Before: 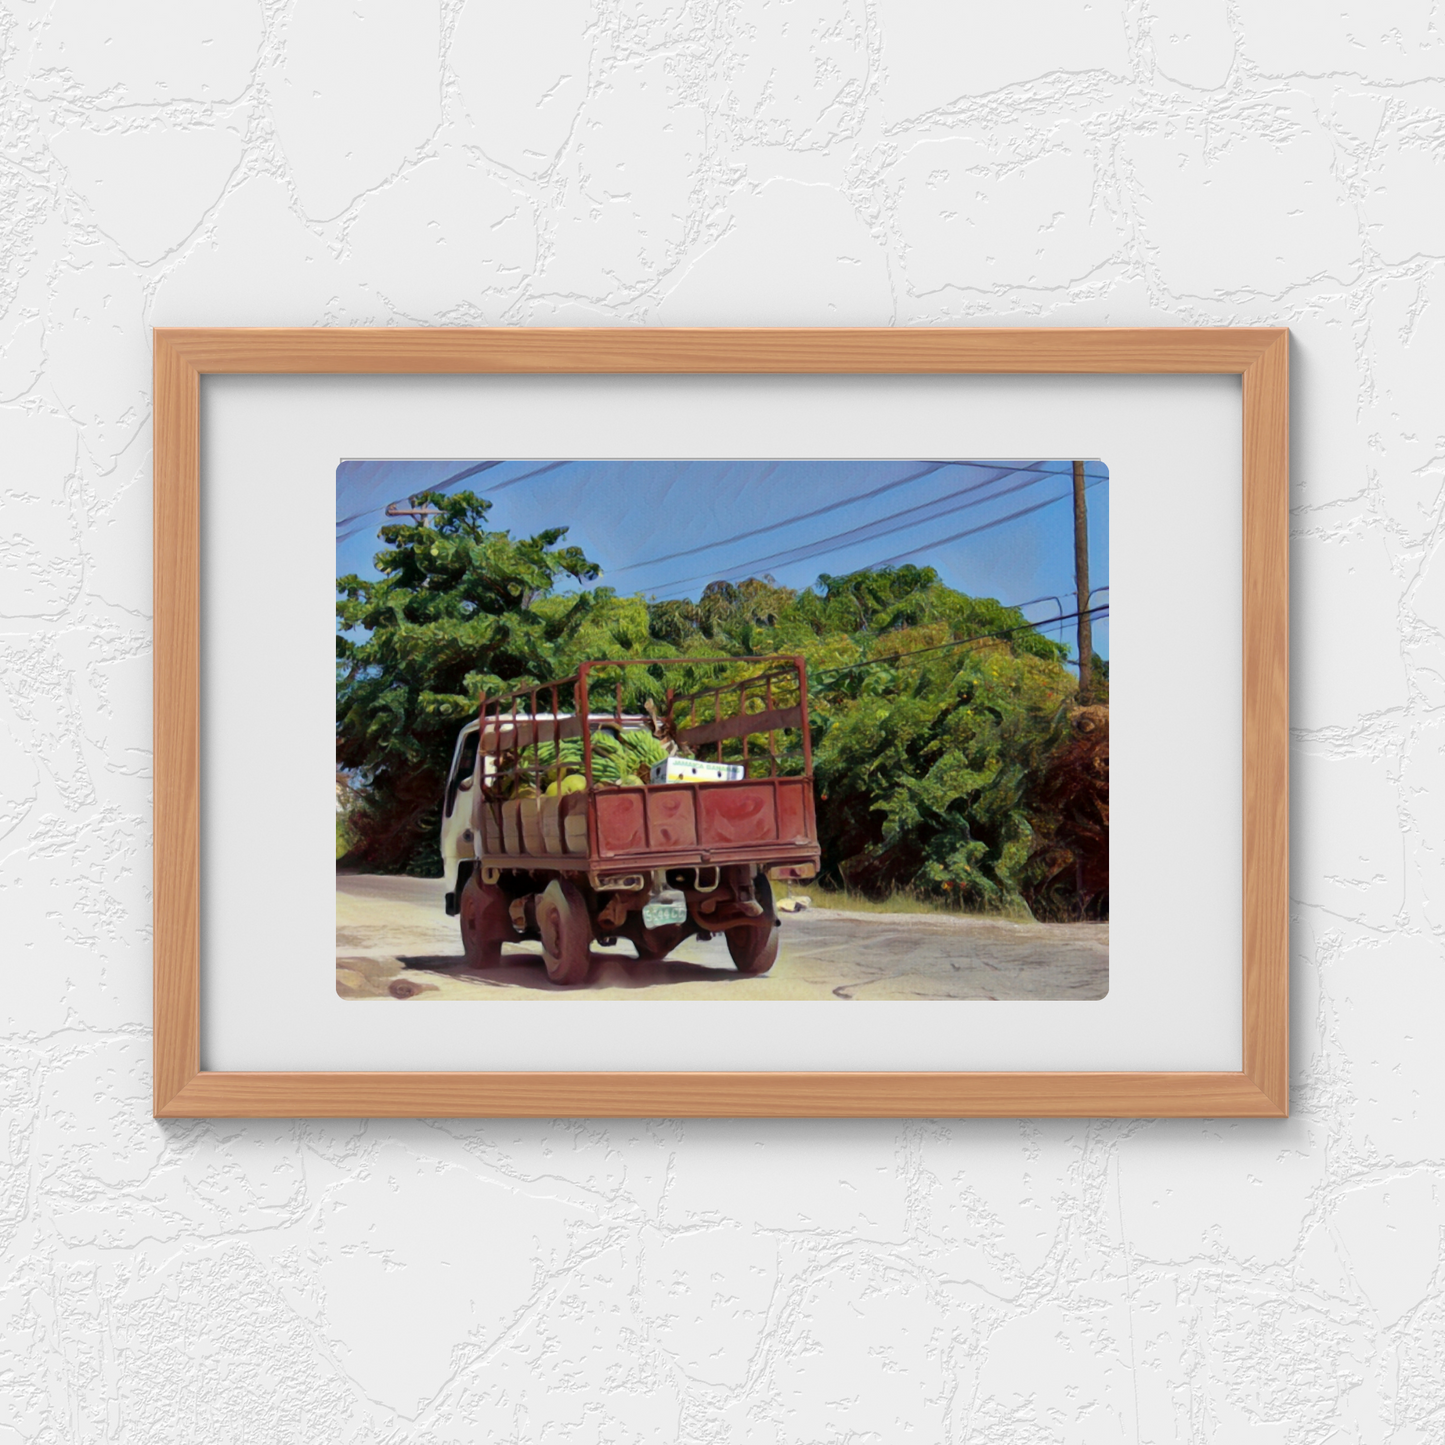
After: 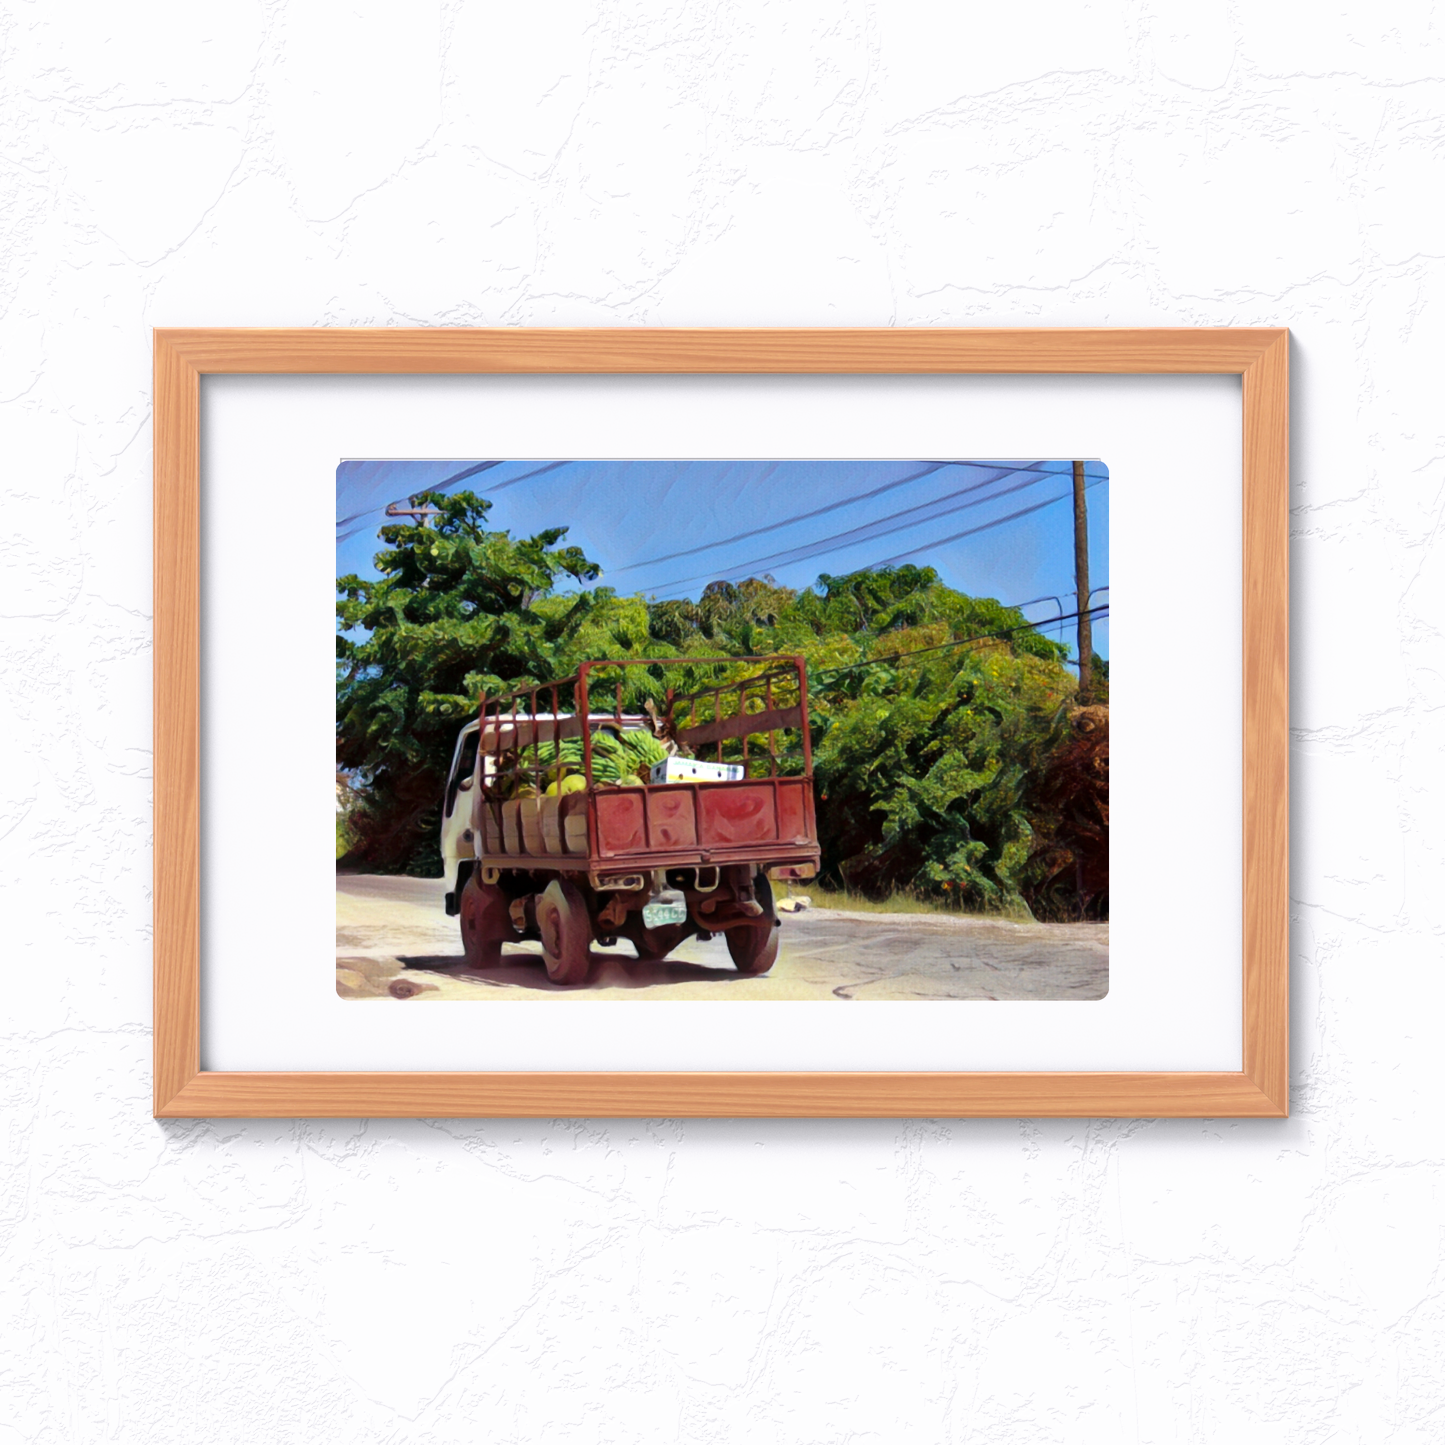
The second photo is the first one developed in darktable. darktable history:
tone curve: curves: ch0 [(0, 0) (0.003, 0.002) (0.011, 0.009) (0.025, 0.02) (0.044, 0.036) (0.069, 0.057) (0.1, 0.081) (0.136, 0.115) (0.177, 0.153) (0.224, 0.202) (0.277, 0.264) (0.335, 0.333) (0.399, 0.409) (0.468, 0.491) (0.543, 0.58) (0.623, 0.675) (0.709, 0.777) (0.801, 0.88) (0.898, 0.98) (1, 1)], preserve colors none
white balance: red 1.004, blue 1.024
tone equalizer: on, module defaults
